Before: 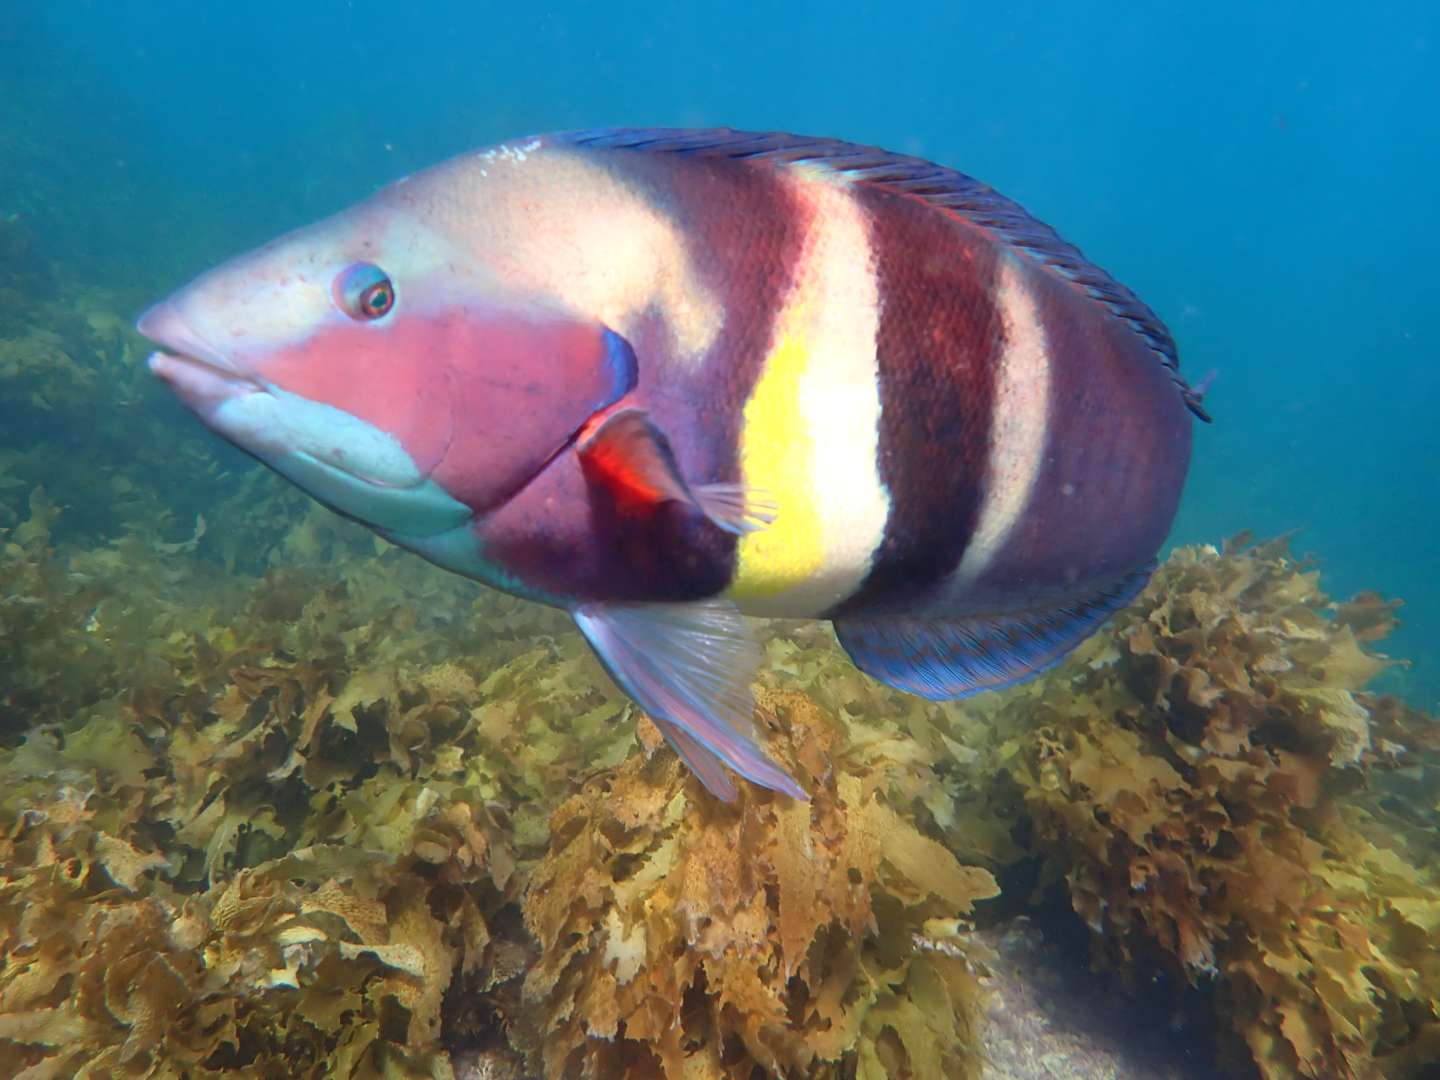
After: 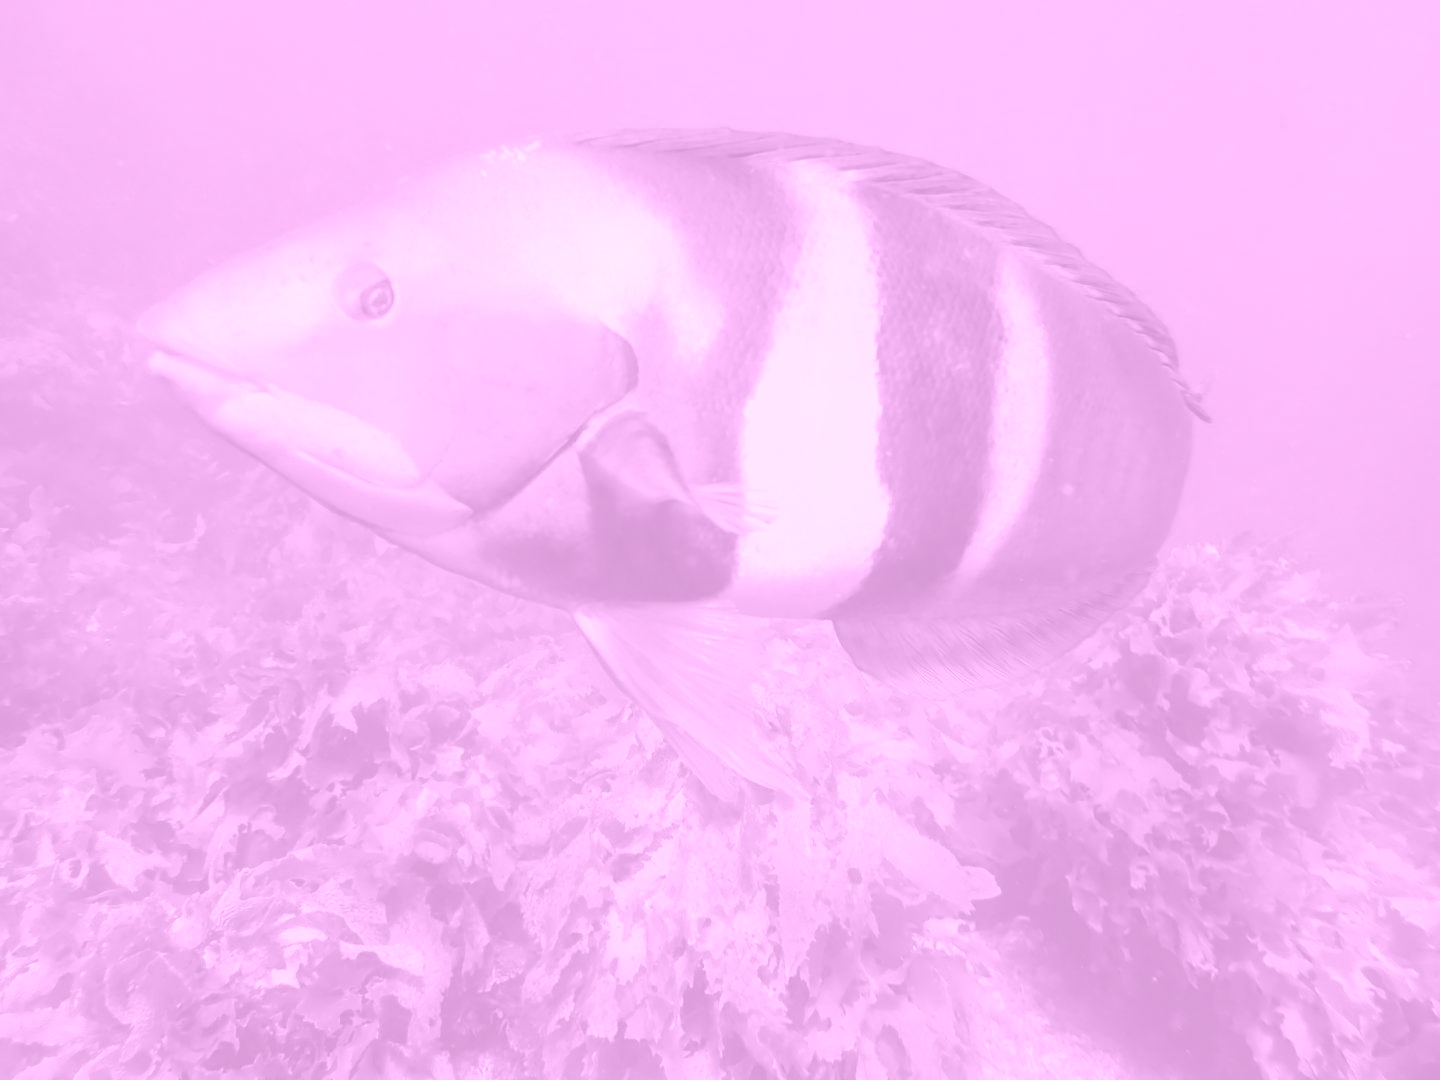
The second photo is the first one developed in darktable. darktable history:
white balance: red 1.042, blue 1.17
colorize: hue 331.2°, saturation 75%, source mix 30.28%, lightness 70.52%, version 1
local contrast: on, module defaults
